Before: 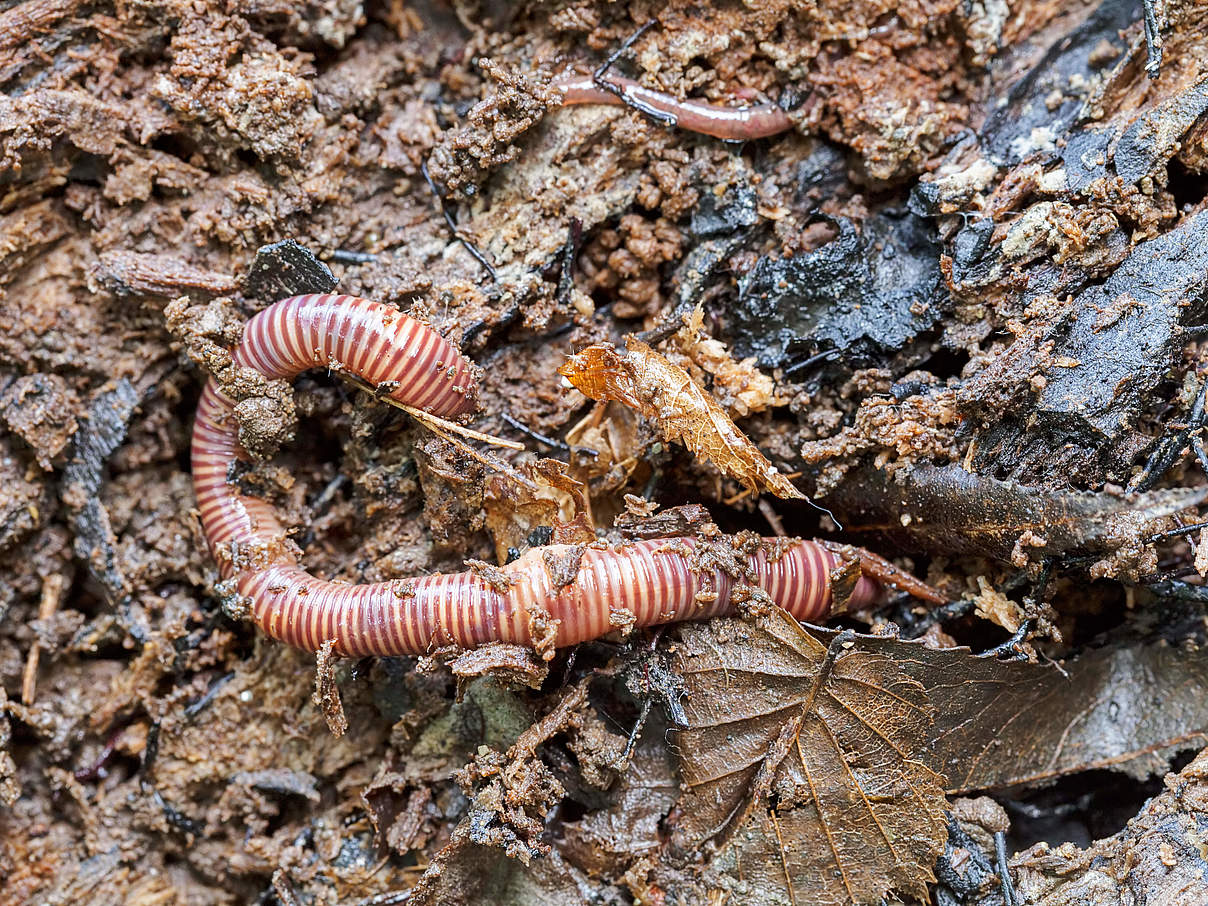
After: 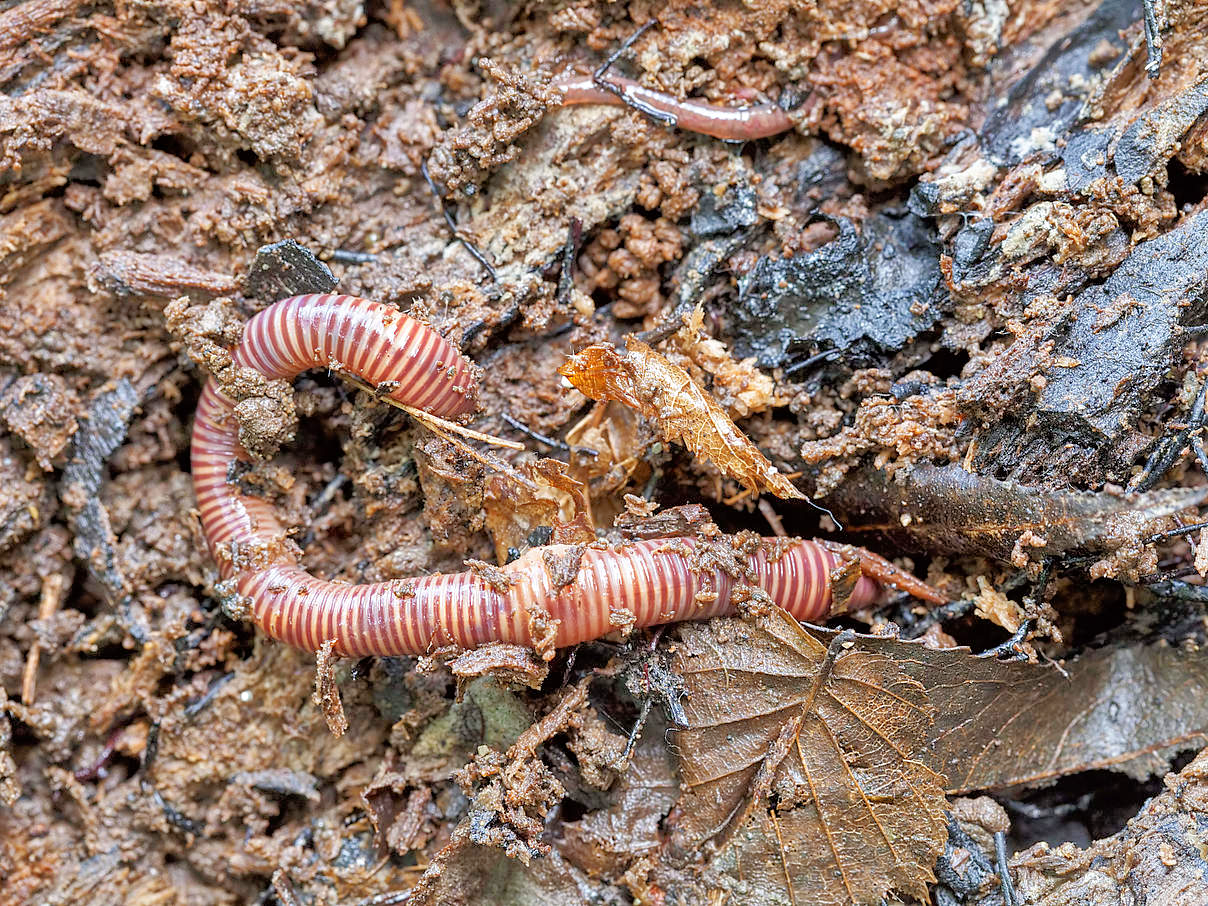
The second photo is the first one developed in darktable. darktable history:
tone equalizer: -7 EV 0.141 EV, -6 EV 0.624 EV, -5 EV 1.19 EV, -4 EV 1.33 EV, -3 EV 1.18 EV, -2 EV 0.6 EV, -1 EV 0.161 EV
